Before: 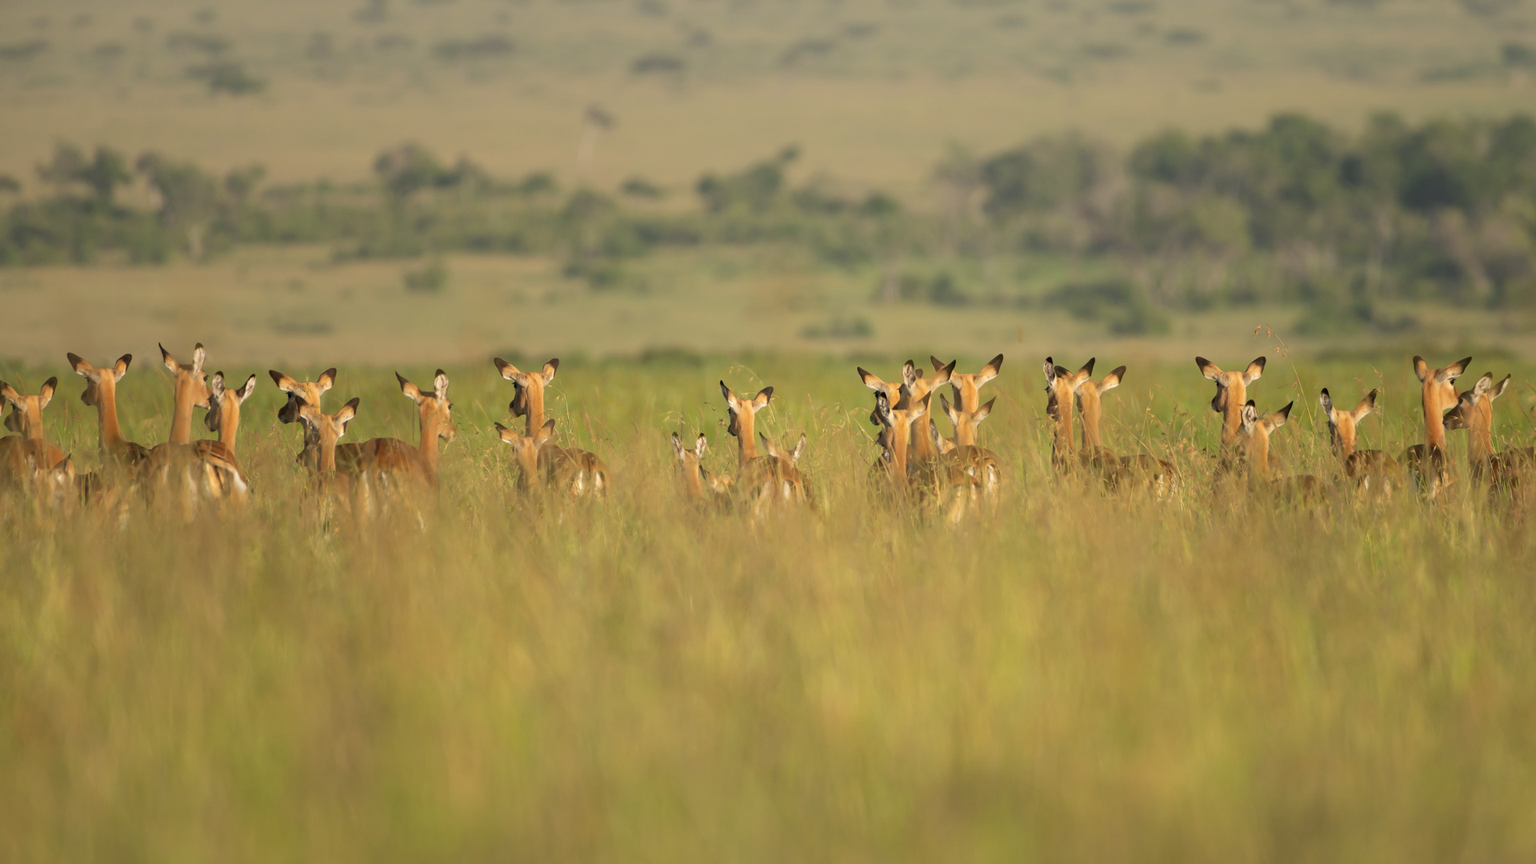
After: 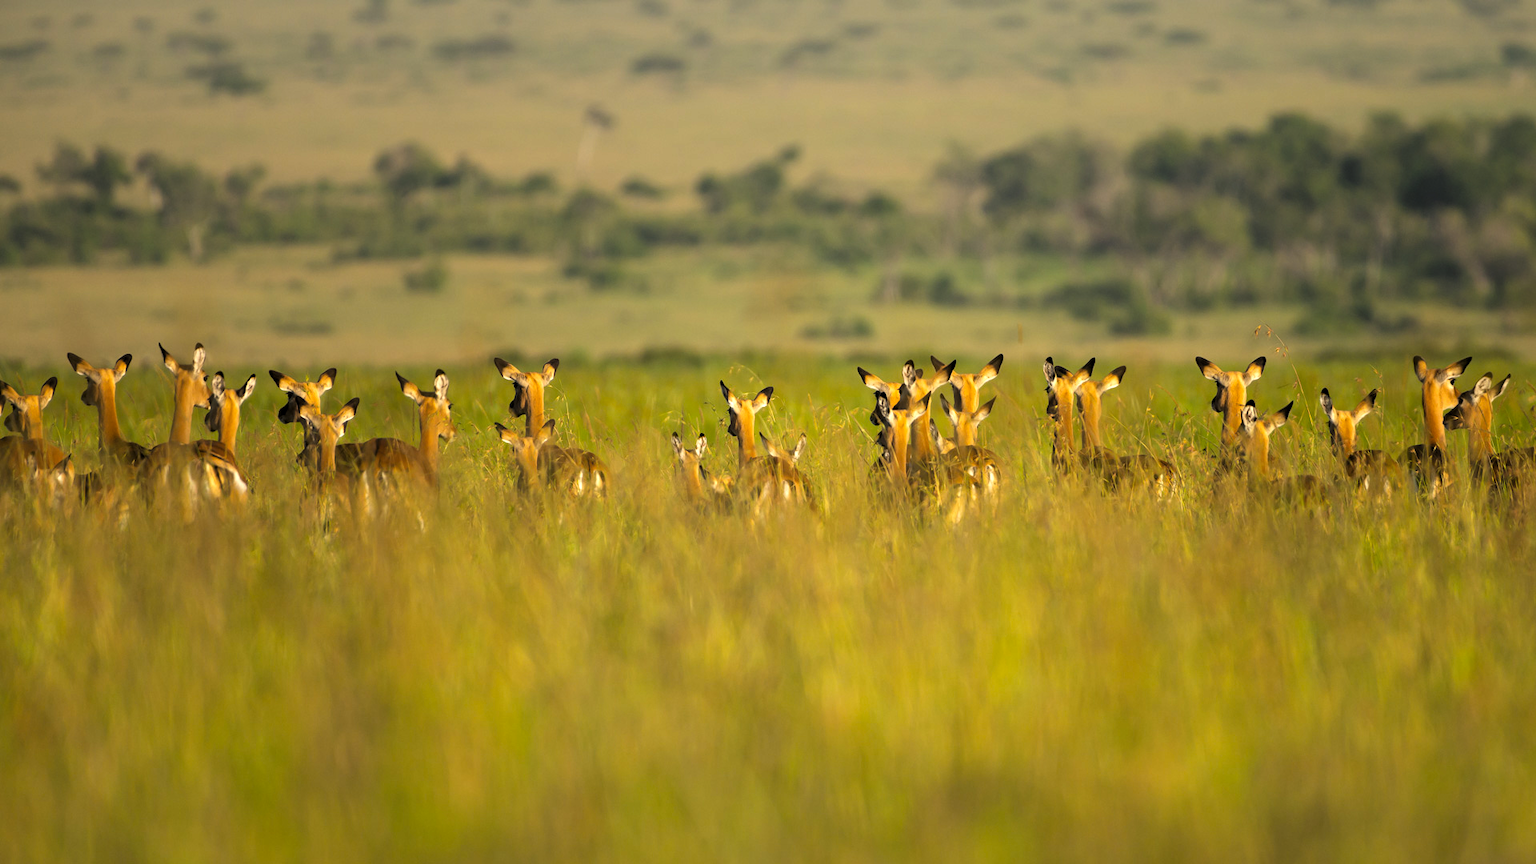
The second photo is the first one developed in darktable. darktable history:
color balance rgb: shadows lift › chroma 0.818%, shadows lift › hue 114.56°, perceptual saturation grading › global saturation 19.737%, global vibrance 20%
levels: levels [0.129, 0.519, 0.867]
